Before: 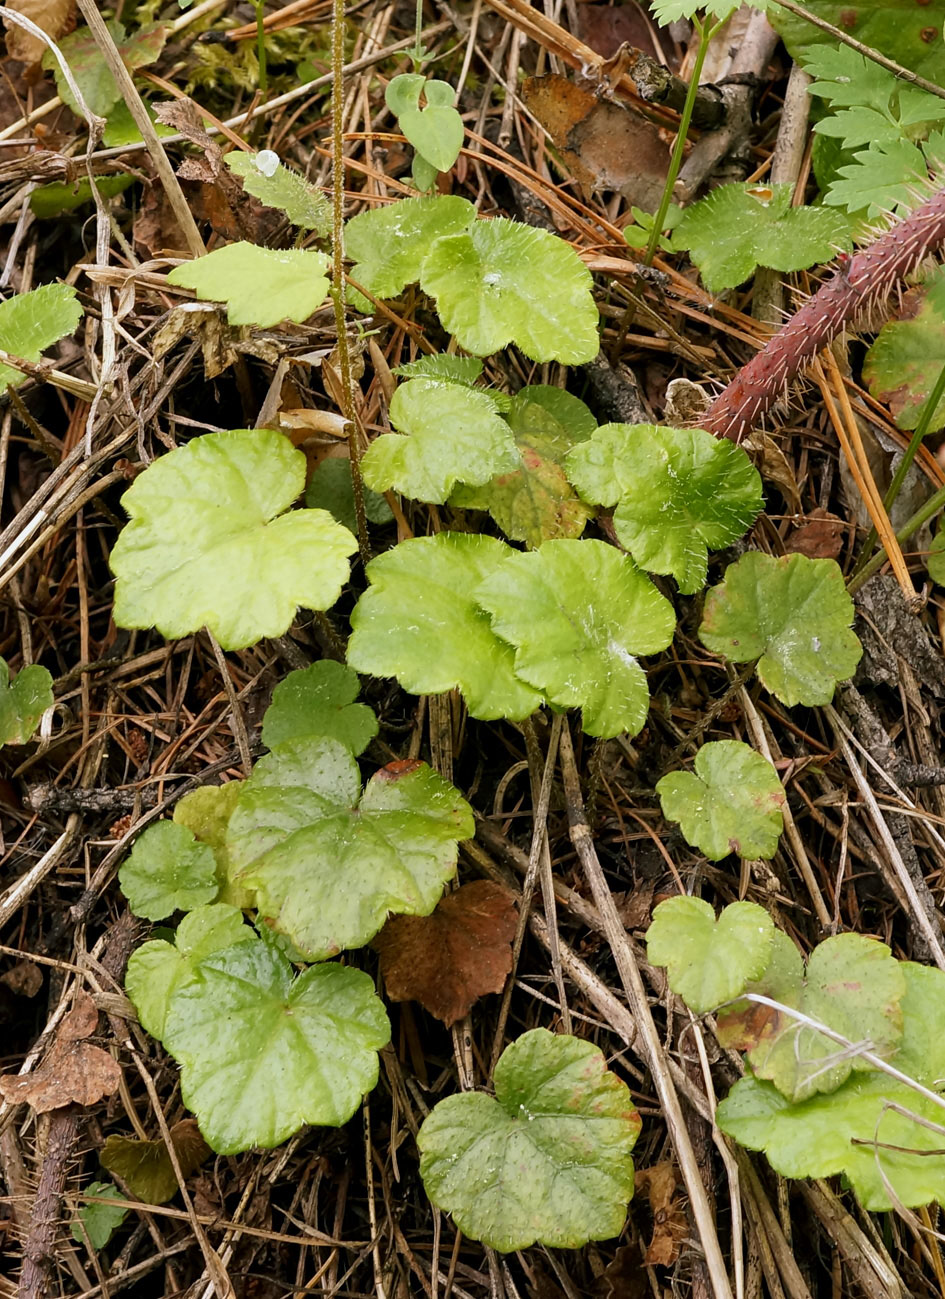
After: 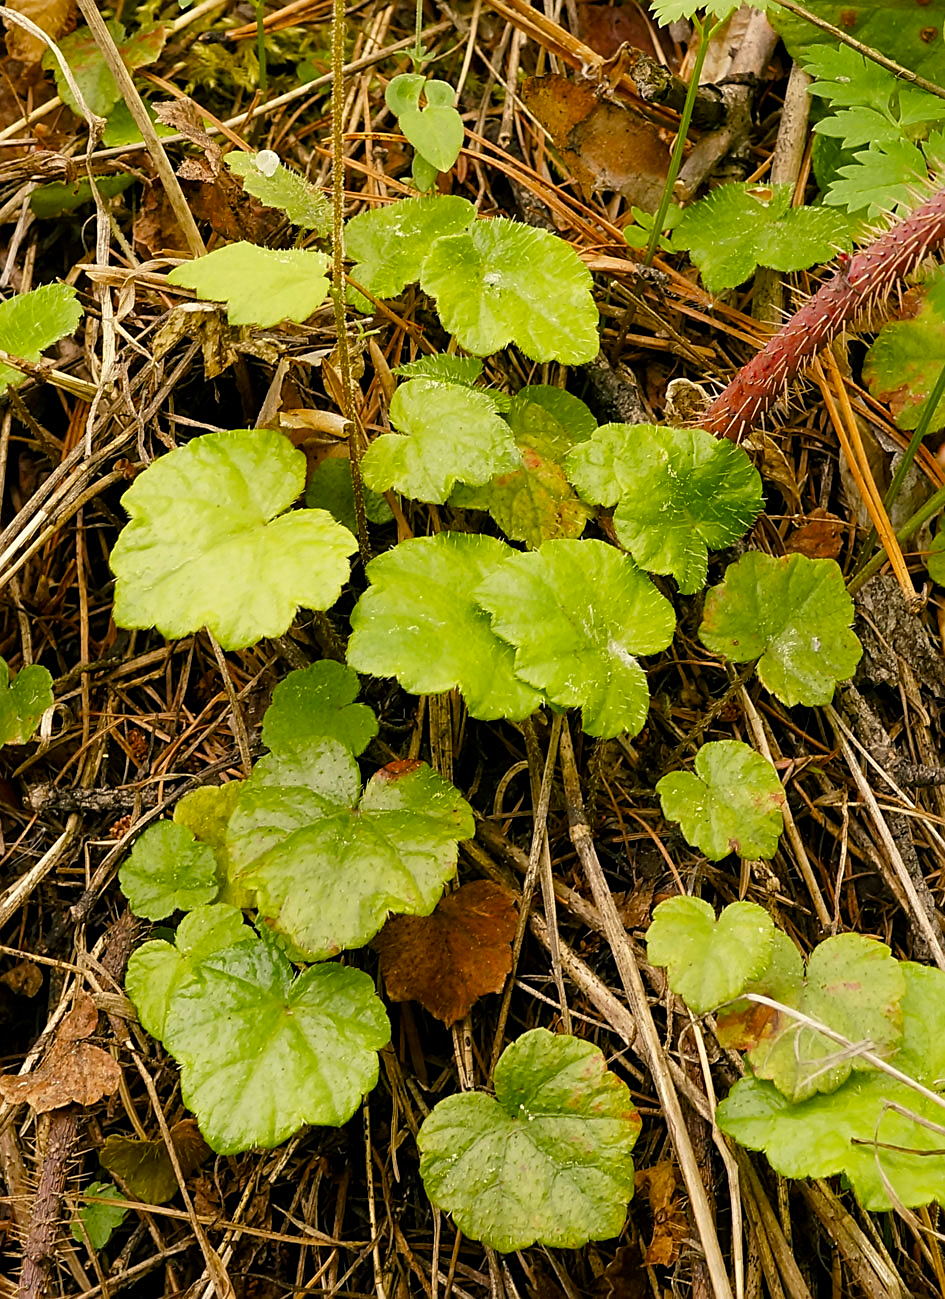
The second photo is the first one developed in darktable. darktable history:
color balance rgb: perceptual saturation grading › global saturation 35%, perceptual saturation grading › highlights -30%, perceptual saturation grading › shadows 35%, perceptual brilliance grading › global brilliance 3%, perceptual brilliance grading › highlights -3%, perceptual brilliance grading › shadows 3%
color correction: highlights a* 1.39, highlights b* 17.83
sharpen: on, module defaults
